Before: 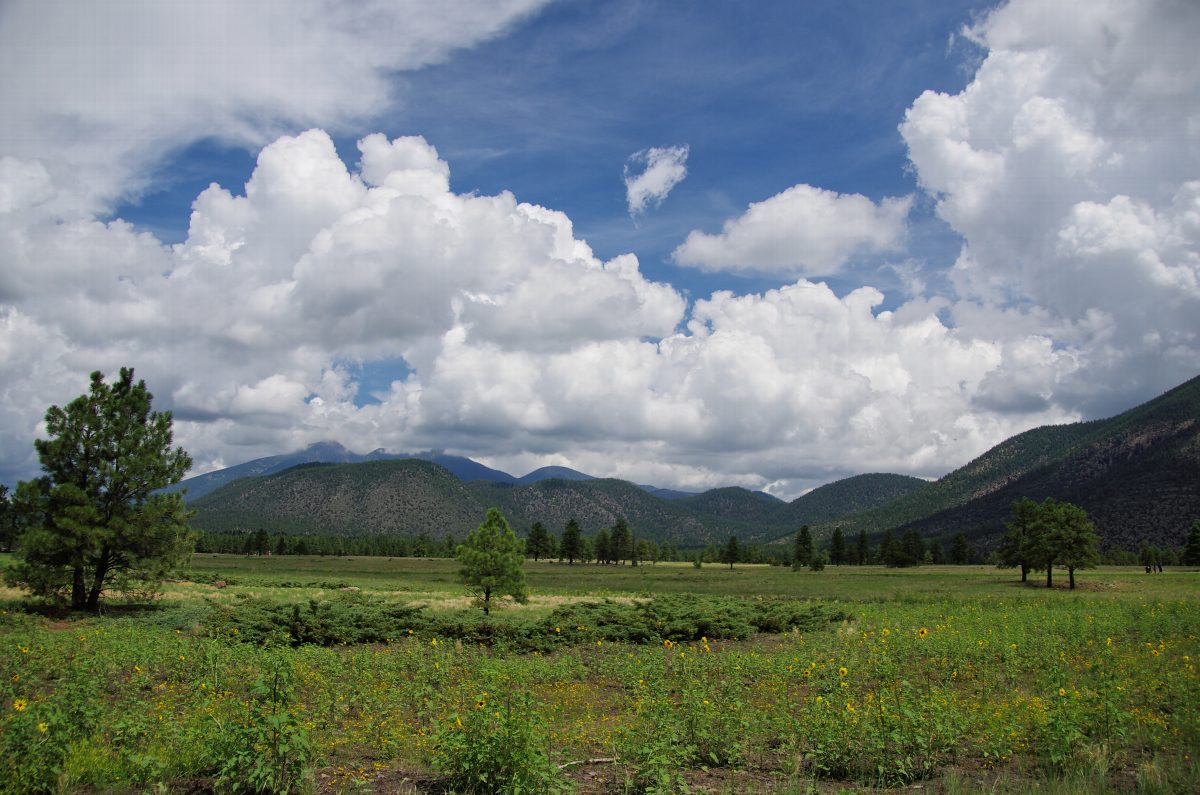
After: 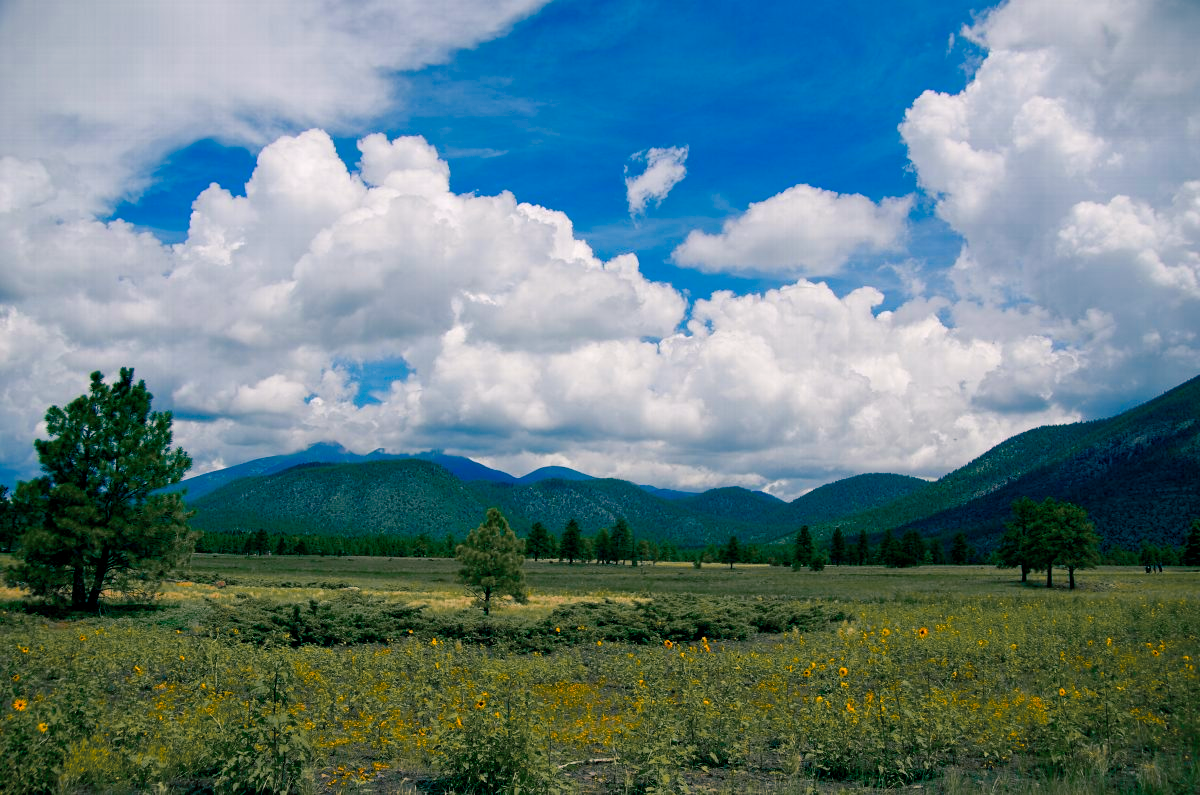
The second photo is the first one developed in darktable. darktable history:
color zones: curves: ch1 [(0.263, 0.53) (0.376, 0.287) (0.487, 0.512) (0.748, 0.547) (1, 0.513)]; ch2 [(0.262, 0.45) (0.751, 0.477)], mix 31.98%
color balance rgb: shadows lift › luminance -28.76%, shadows lift › chroma 10%, shadows lift › hue 230°, power › chroma 0.5%, power › hue 215°, highlights gain › luminance 7.14%, highlights gain › chroma 1%, highlights gain › hue 50°, global offset › luminance -0.29%, global offset › hue 260°, perceptual saturation grading › global saturation 20%, perceptual saturation grading › highlights -13.92%, perceptual saturation grading › shadows 50%
